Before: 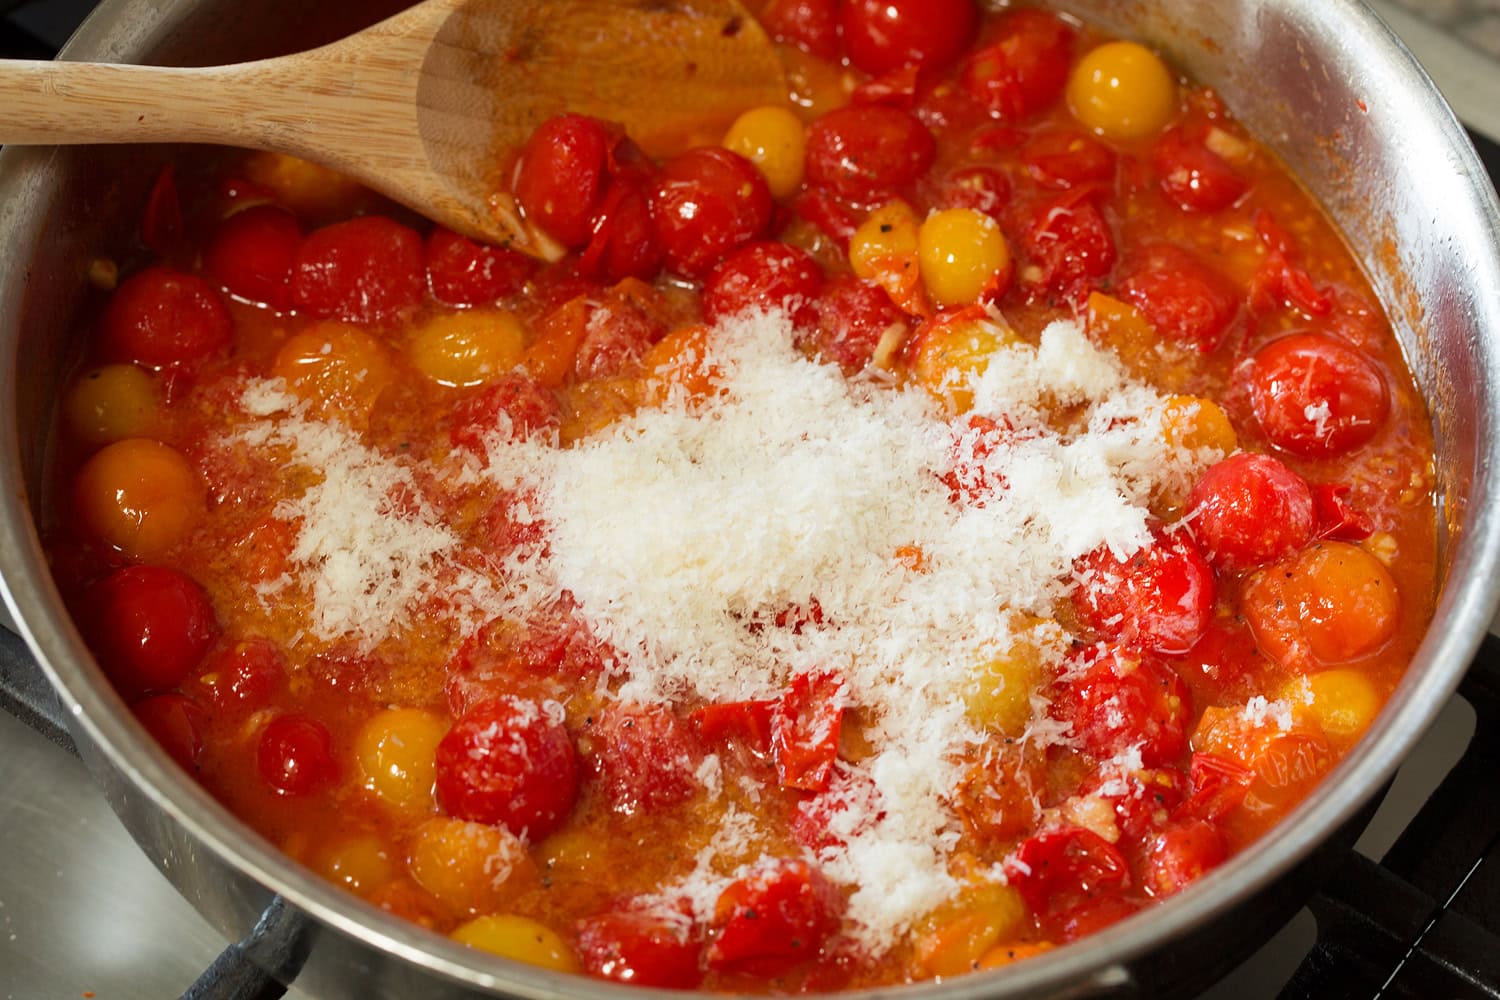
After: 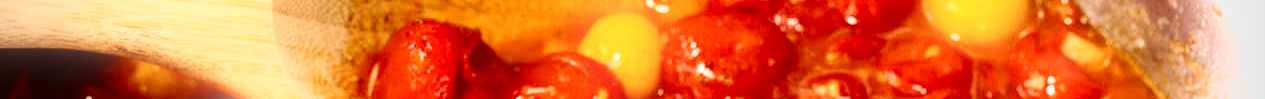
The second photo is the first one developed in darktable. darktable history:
base curve: curves: ch0 [(0, 0) (0.028, 0.03) (0.121, 0.232) (0.46, 0.748) (0.859, 0.968) (1, 1)], preserve colors none
crop and rotate: left 9.644%, top 9.491%, right 6.021%, bottom 80.509%
vignetting: on, module defaults
bloom: size 5%, threshold 95%, strength 15%
contrast brightness saturation: contrast 0.39, brightness 0.1
color contrast: green-magenta contrast 0.96
